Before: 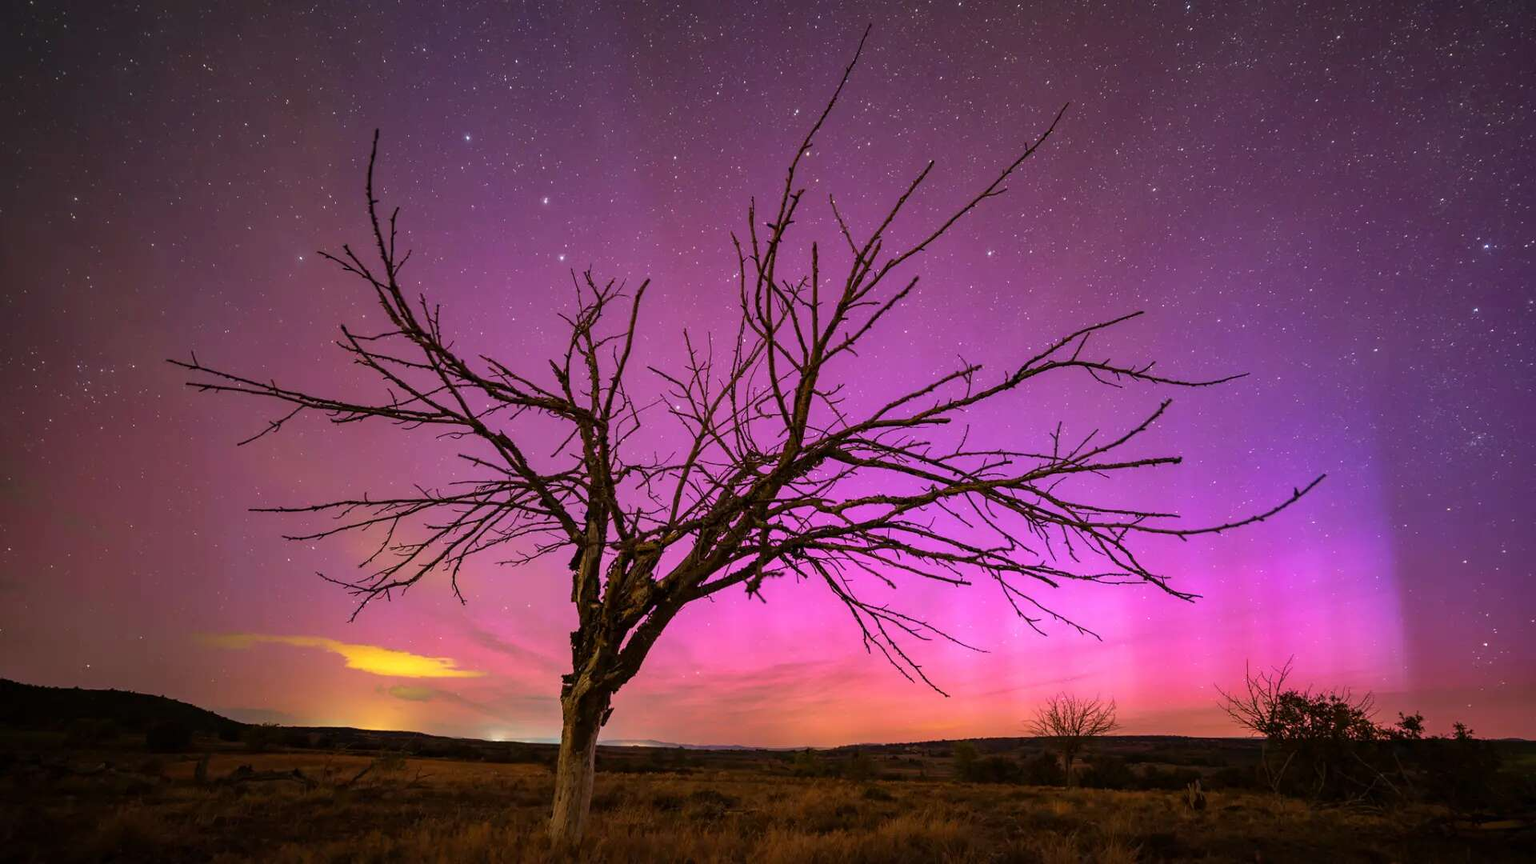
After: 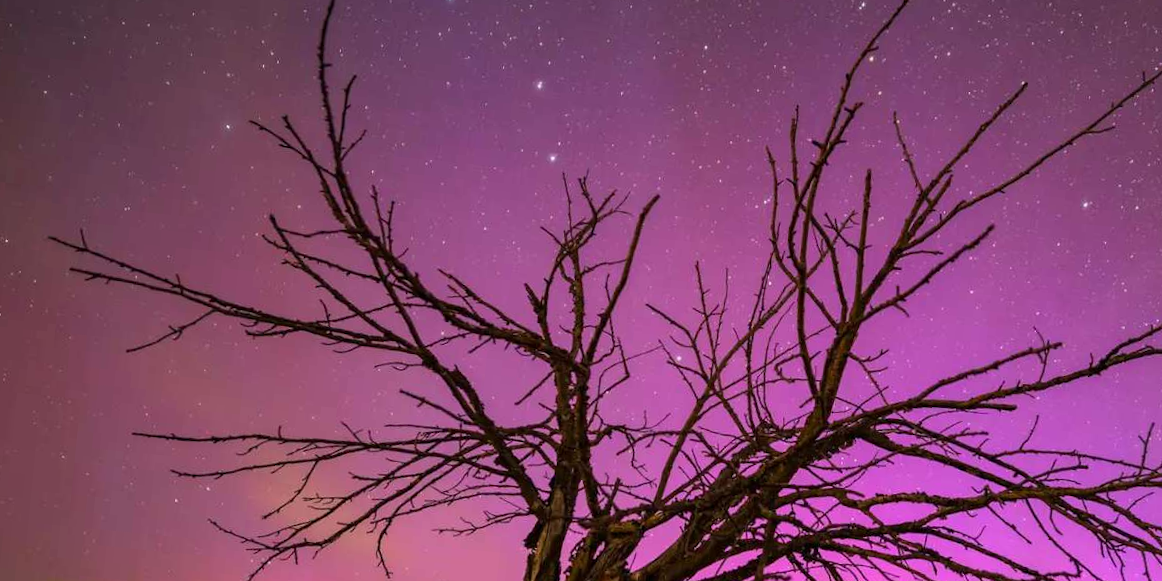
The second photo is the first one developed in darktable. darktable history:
crop and rotate: angle -5.6°, left 2.07%, top 6.719%, right 27.16%, bottom 30.334%
